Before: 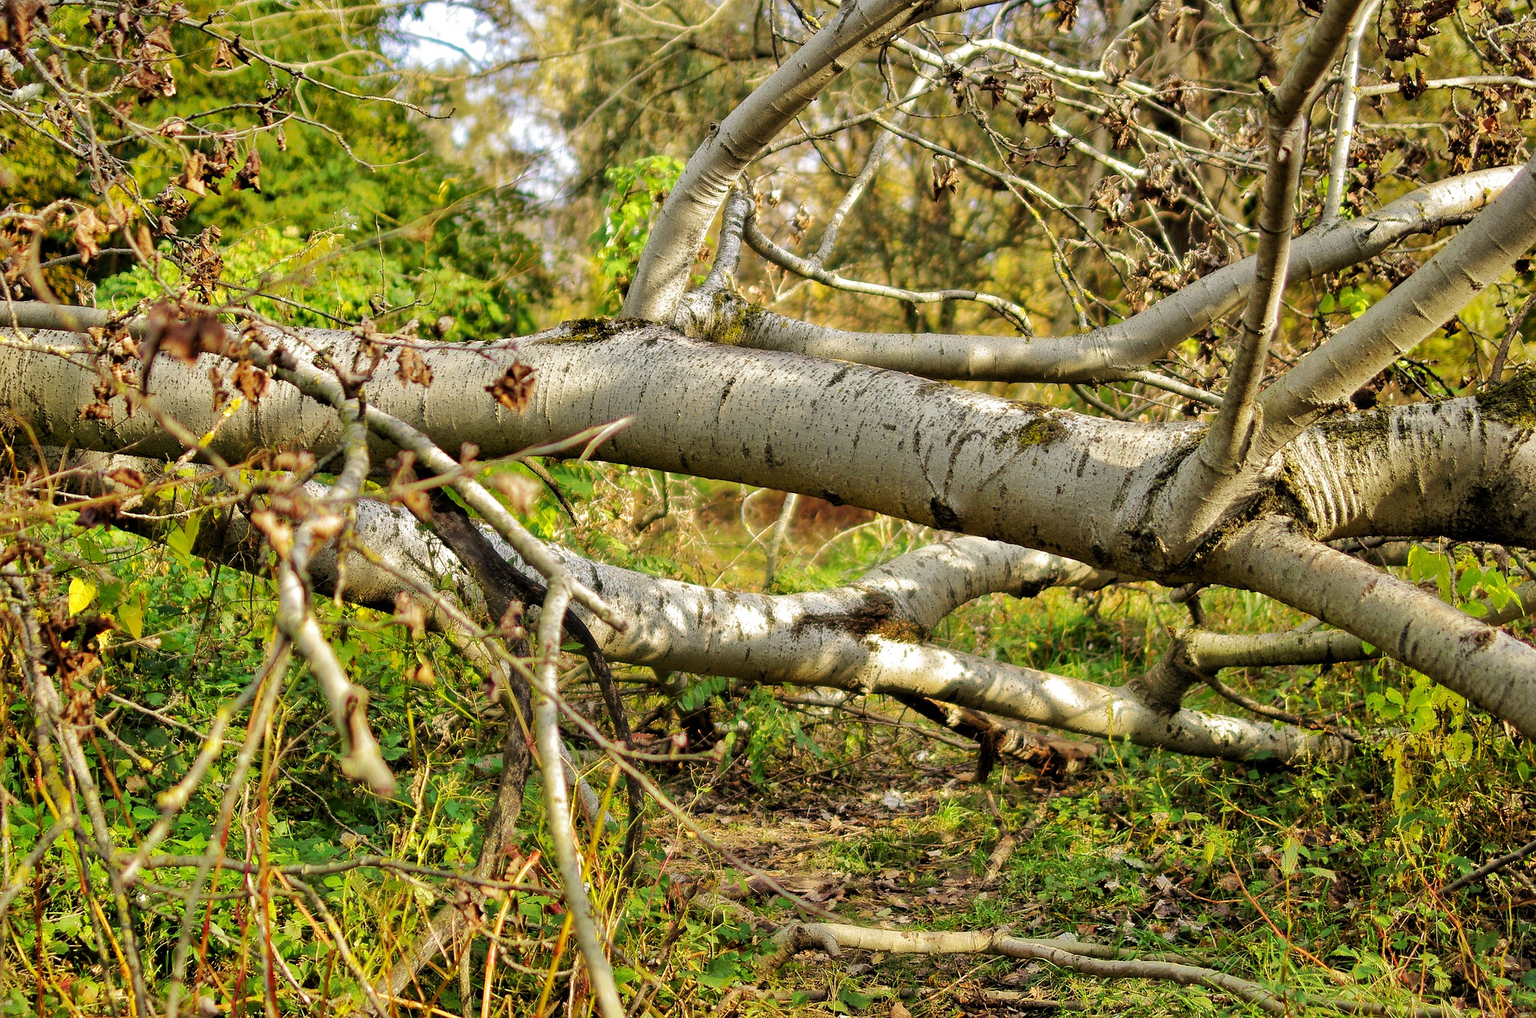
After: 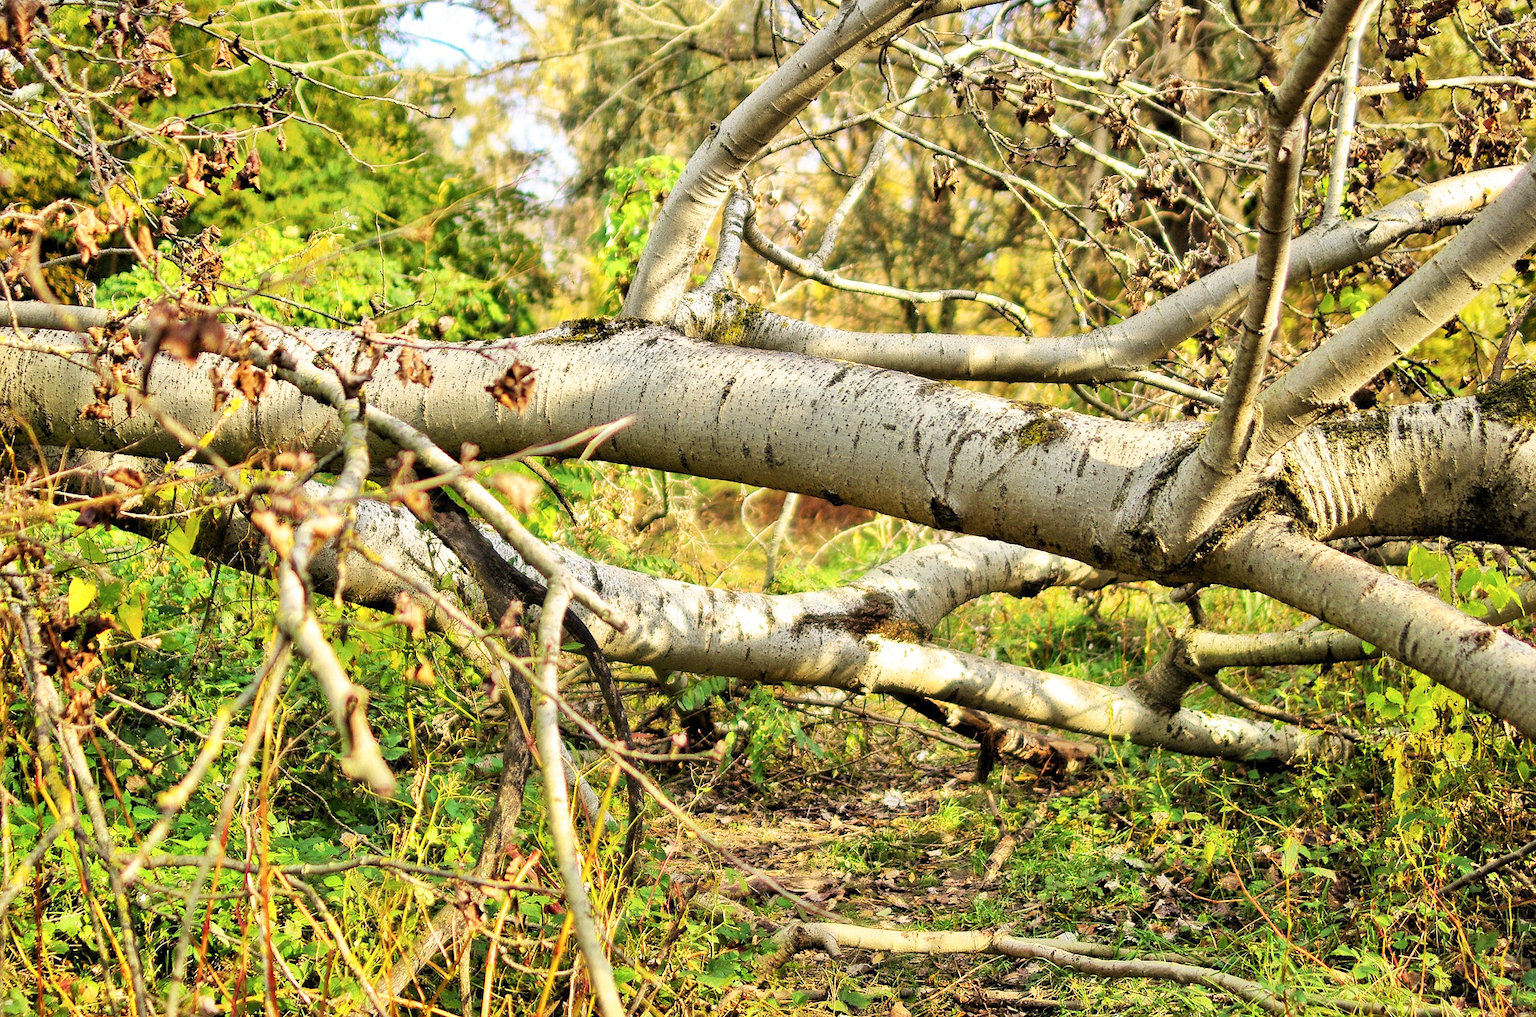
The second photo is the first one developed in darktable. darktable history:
contrast brightness saturation: saturation -0.05
base curve: curves: ch0 [(0, 0) (0.557, 0.834) (1, 1)]
